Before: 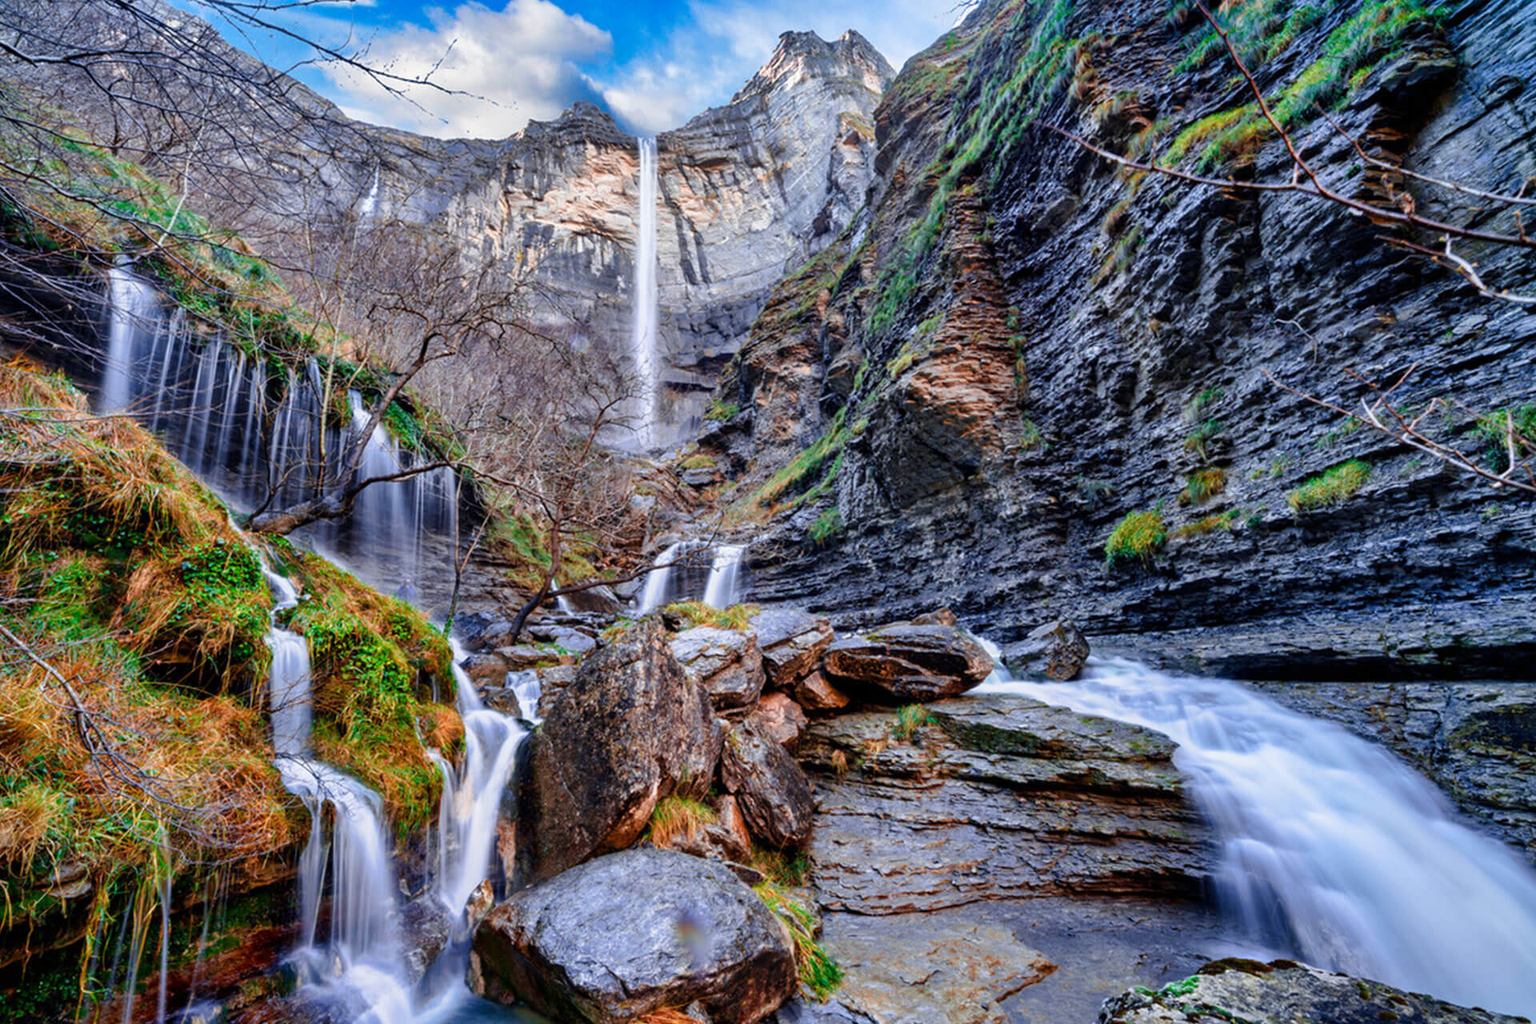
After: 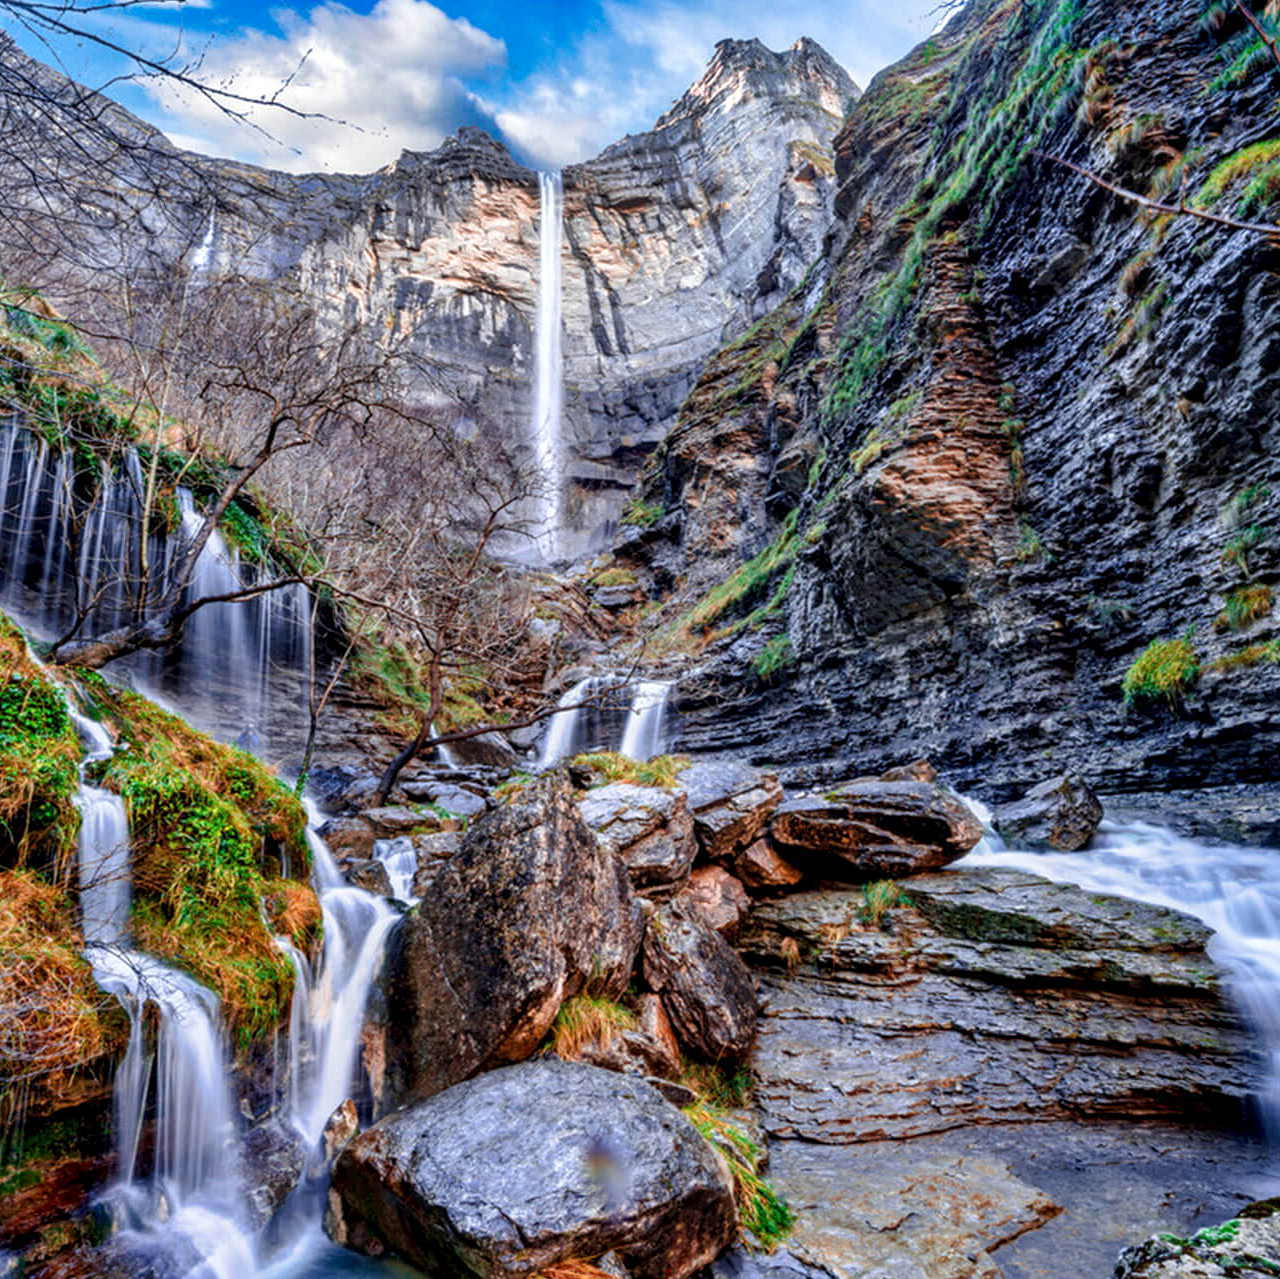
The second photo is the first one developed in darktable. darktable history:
crop and rotate: left 13.537%, right 19.796%
local contrast: detail 130%
